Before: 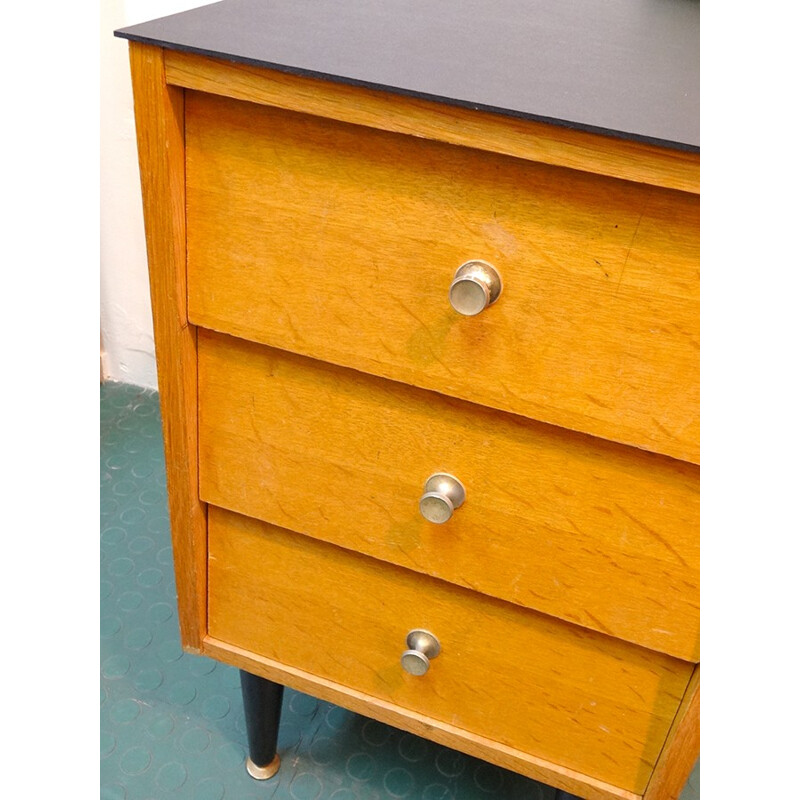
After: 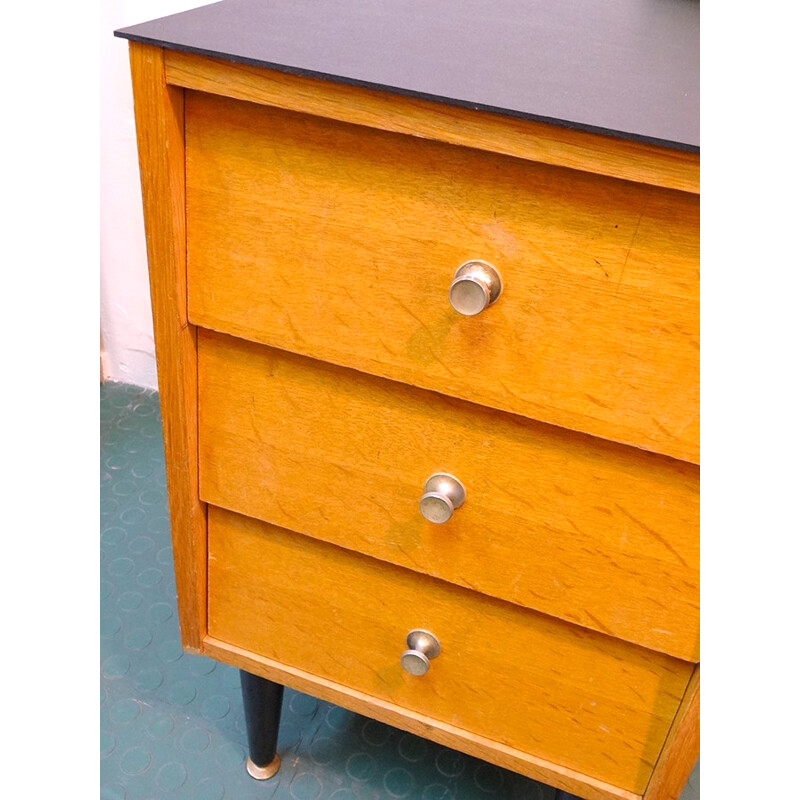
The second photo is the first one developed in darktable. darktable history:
white balance: red 1.05, blue 1.072
haze removal: compatibility mode true, adaptive false
